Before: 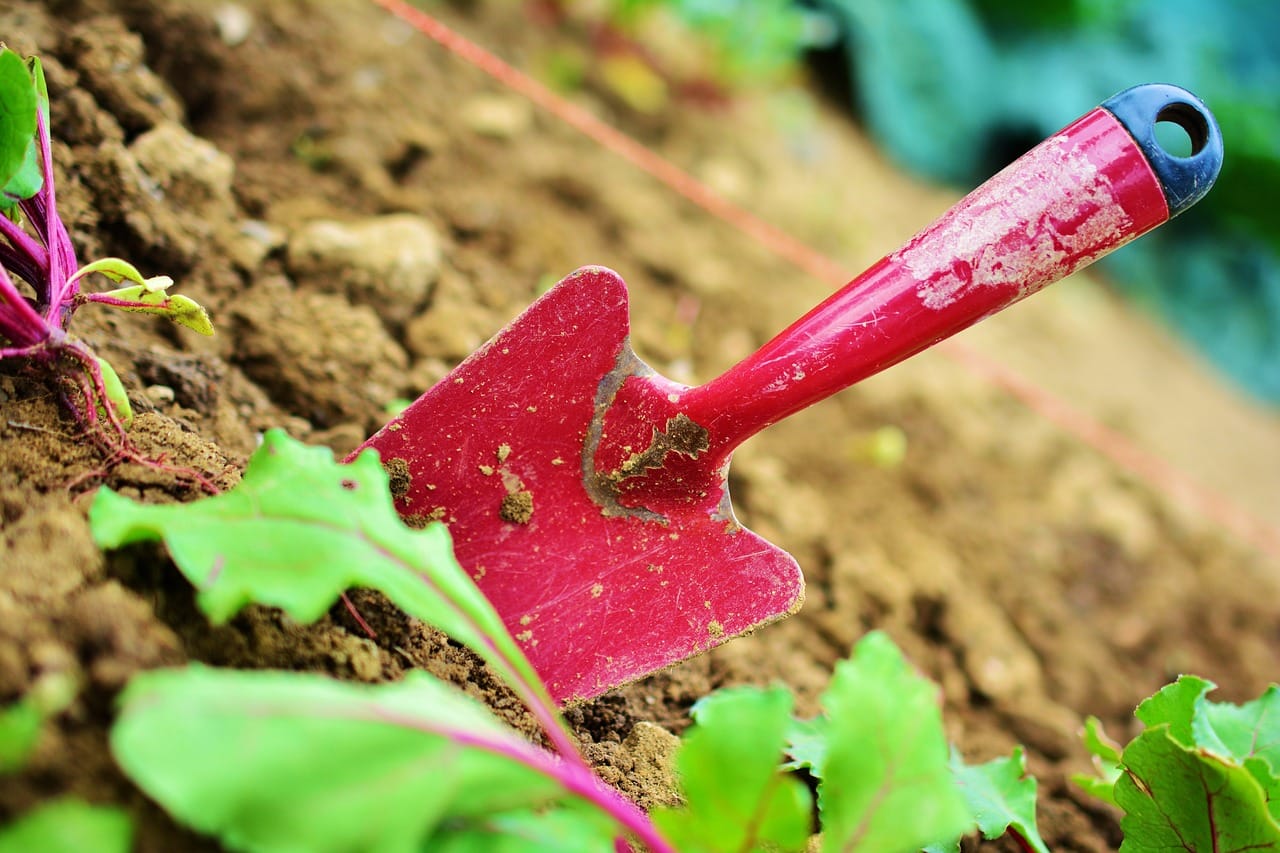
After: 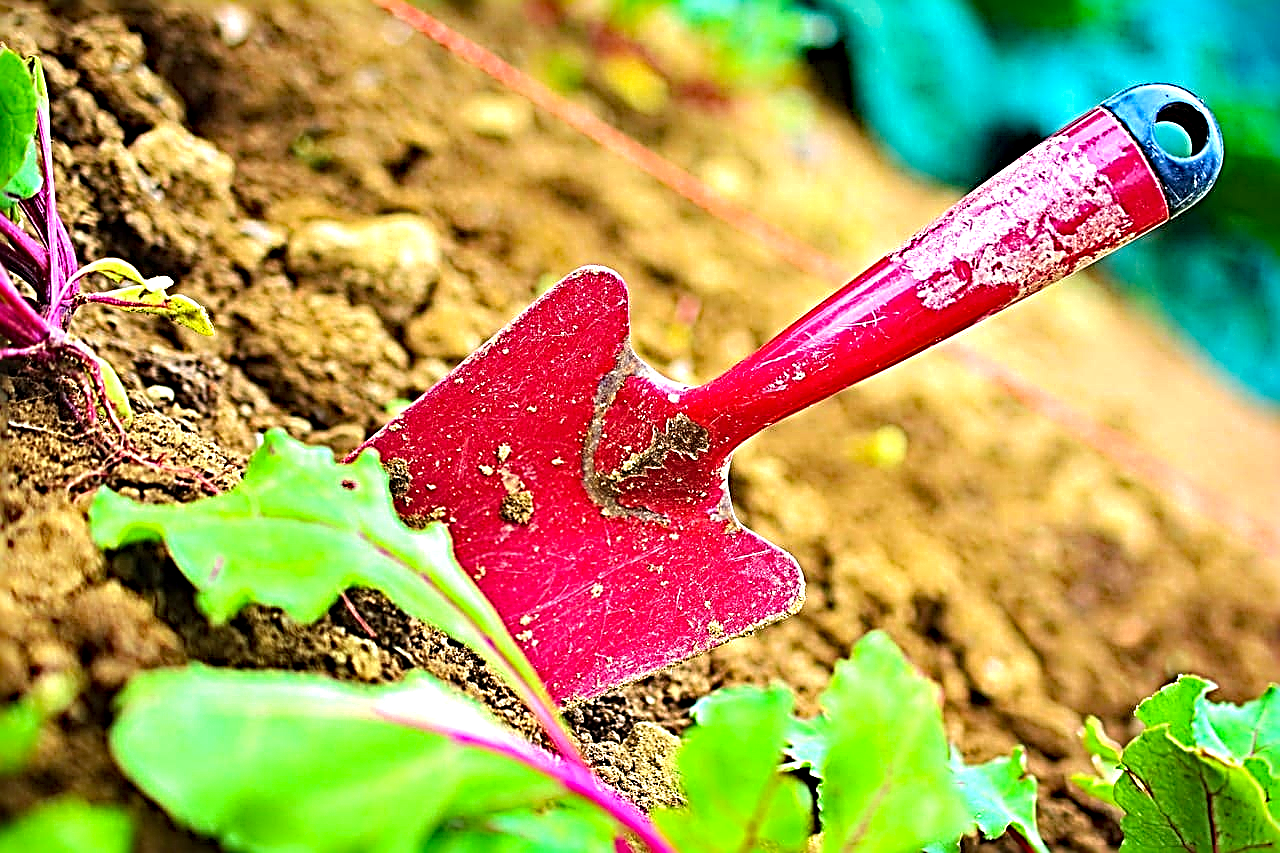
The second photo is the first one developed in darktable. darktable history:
exposure: black level correction 0, exposure 0.699 EV, compensate highlight preservation false
sharpen: radius 3.192, amount 1.716
haze removal: strength 0.529, distance 0.924, compatibility mode true, adaptive false
